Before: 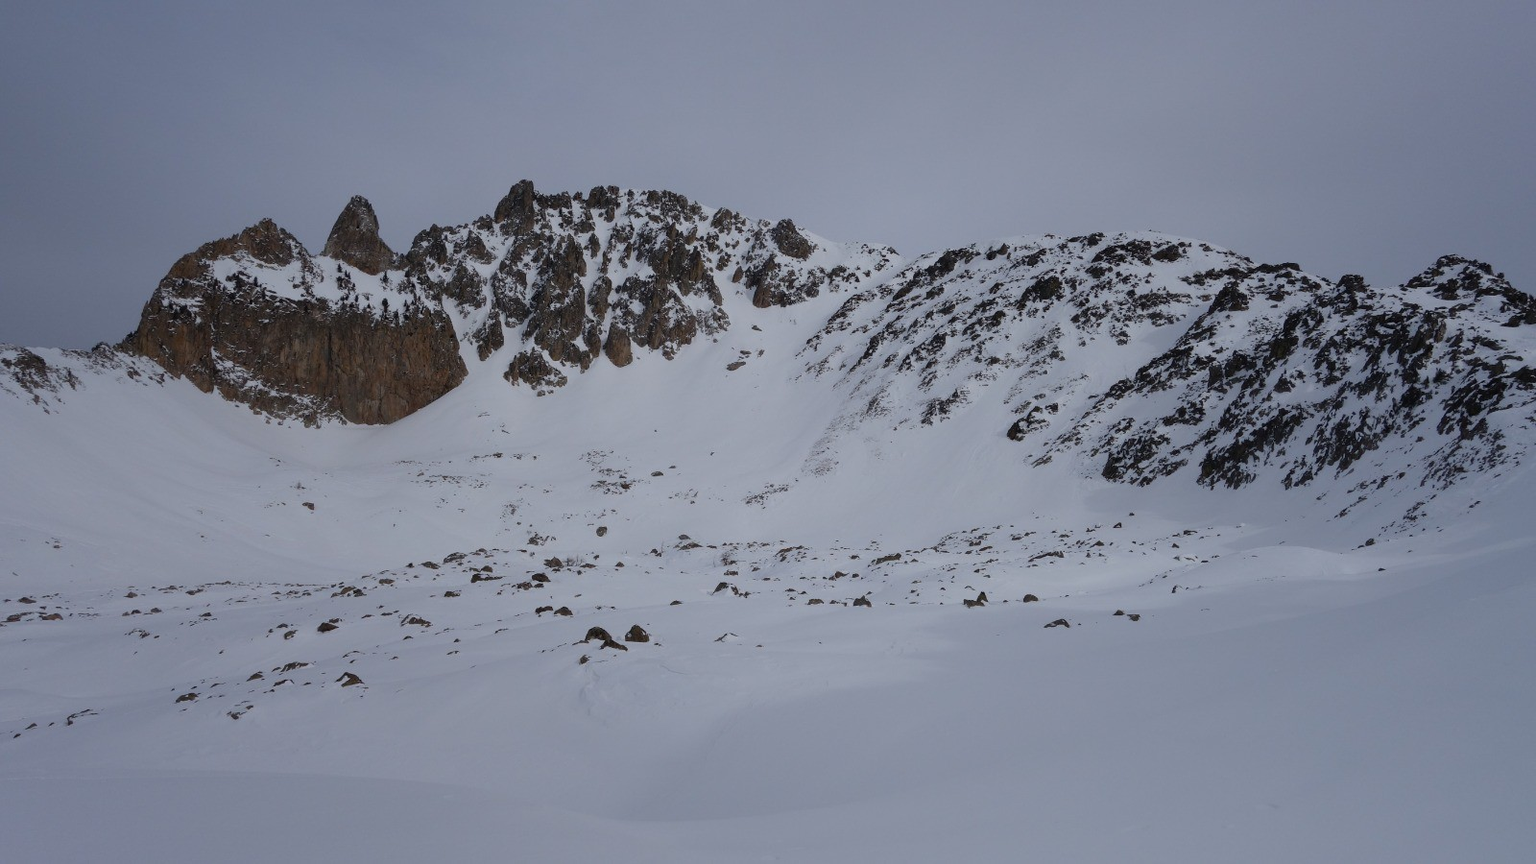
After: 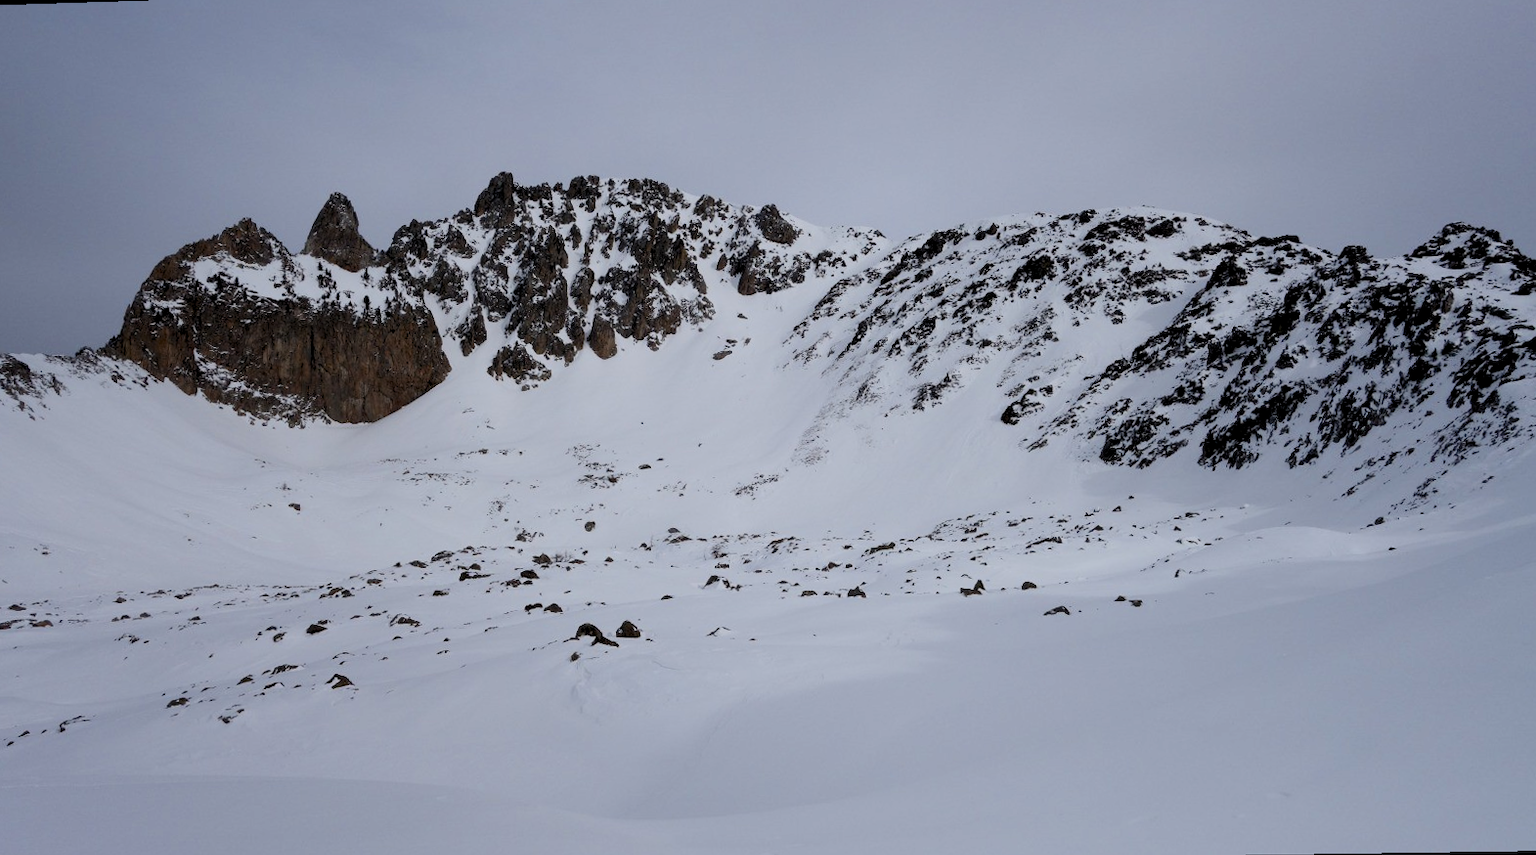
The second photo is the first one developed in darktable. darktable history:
rotate and perspective: rotation -1.32°, lens shift (horizontal) -0.031, crop left 0.015, crop right 0.985, crop top 0.047, crop bottom 0.982
contrast brightness saturation: contrast 0.28
rgb levels: preserve colors sum RGB, levels [[0.038, 0.433, 0.934], [0, 0.5, 1], [0, 0.5, 1]]
